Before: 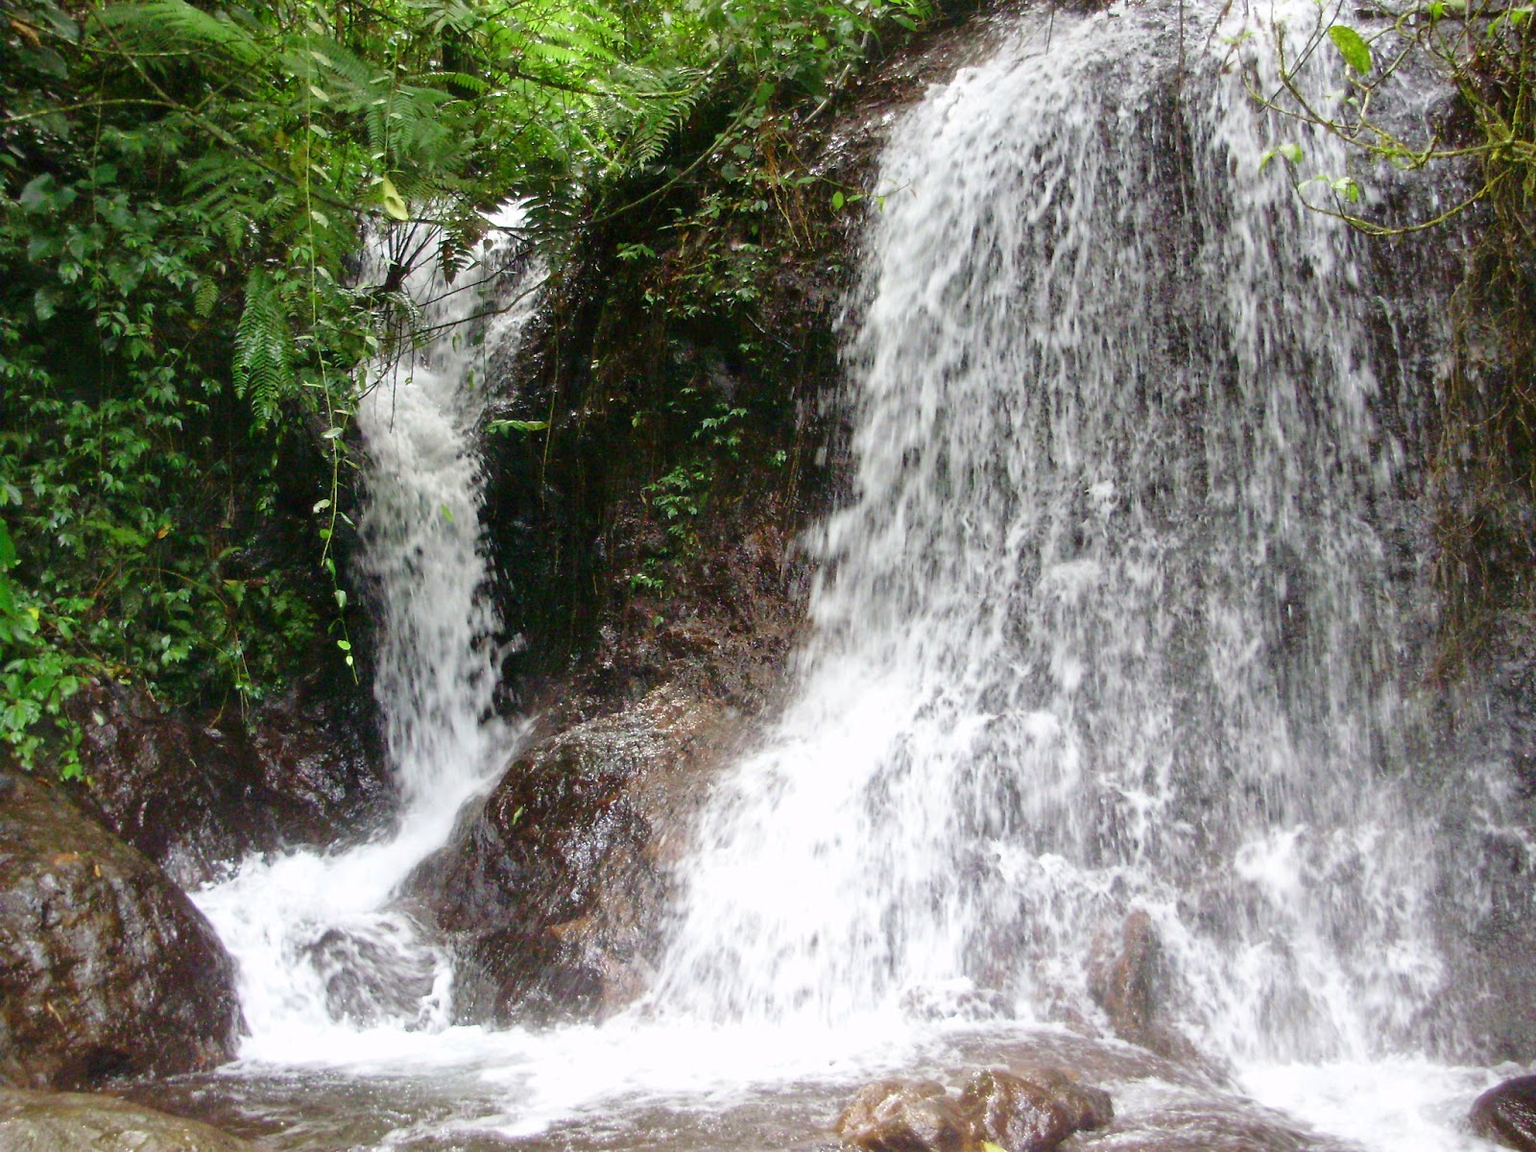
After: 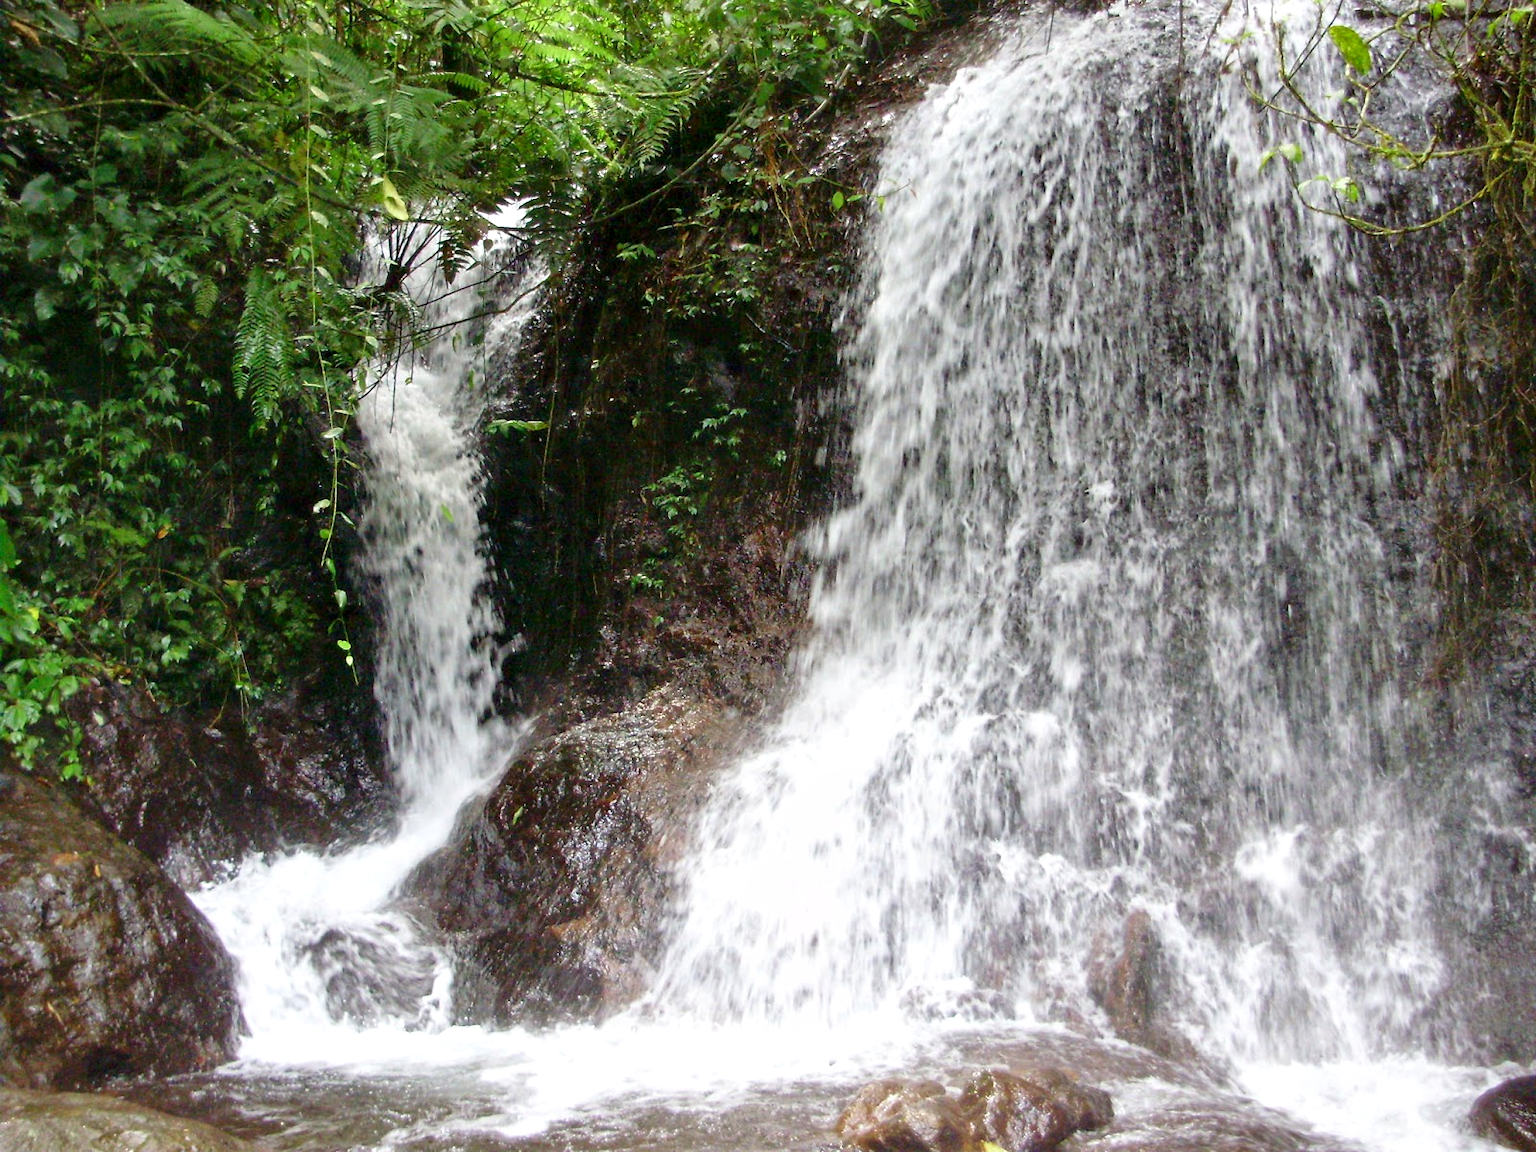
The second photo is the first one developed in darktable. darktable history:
white balance: emerald 1
contrast equalizer: octaves 7, y [[0.528 ×6], [0.514 ×6], [0.362 ×6], [0 ×6], [0 ×6]]
